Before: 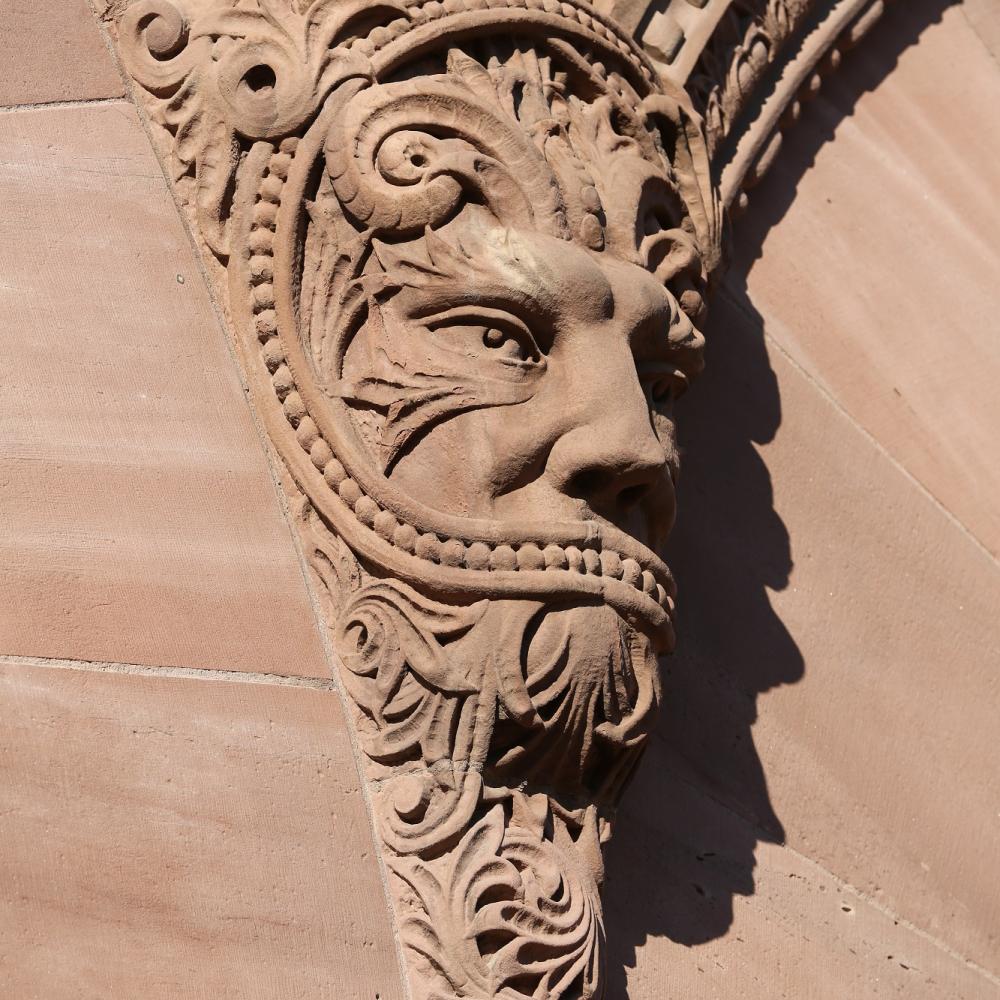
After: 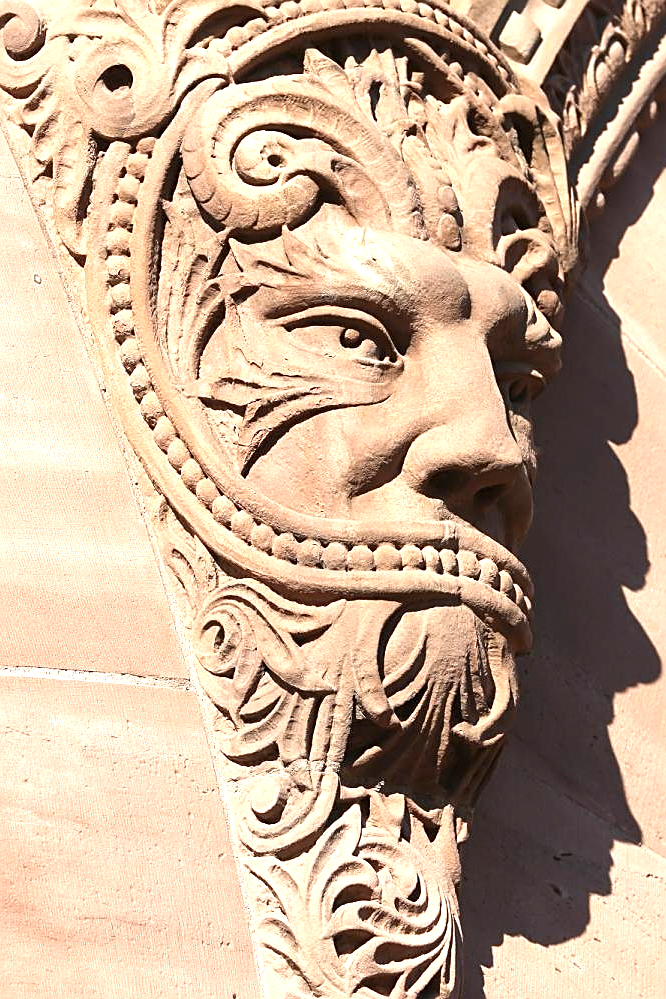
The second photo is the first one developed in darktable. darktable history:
crop and rotate: left 14.385%, right 18.948%
sharpen: on, module defaults
exposure: black level correction 0, exposure 1.1 EV, compensate highlight preservation false
